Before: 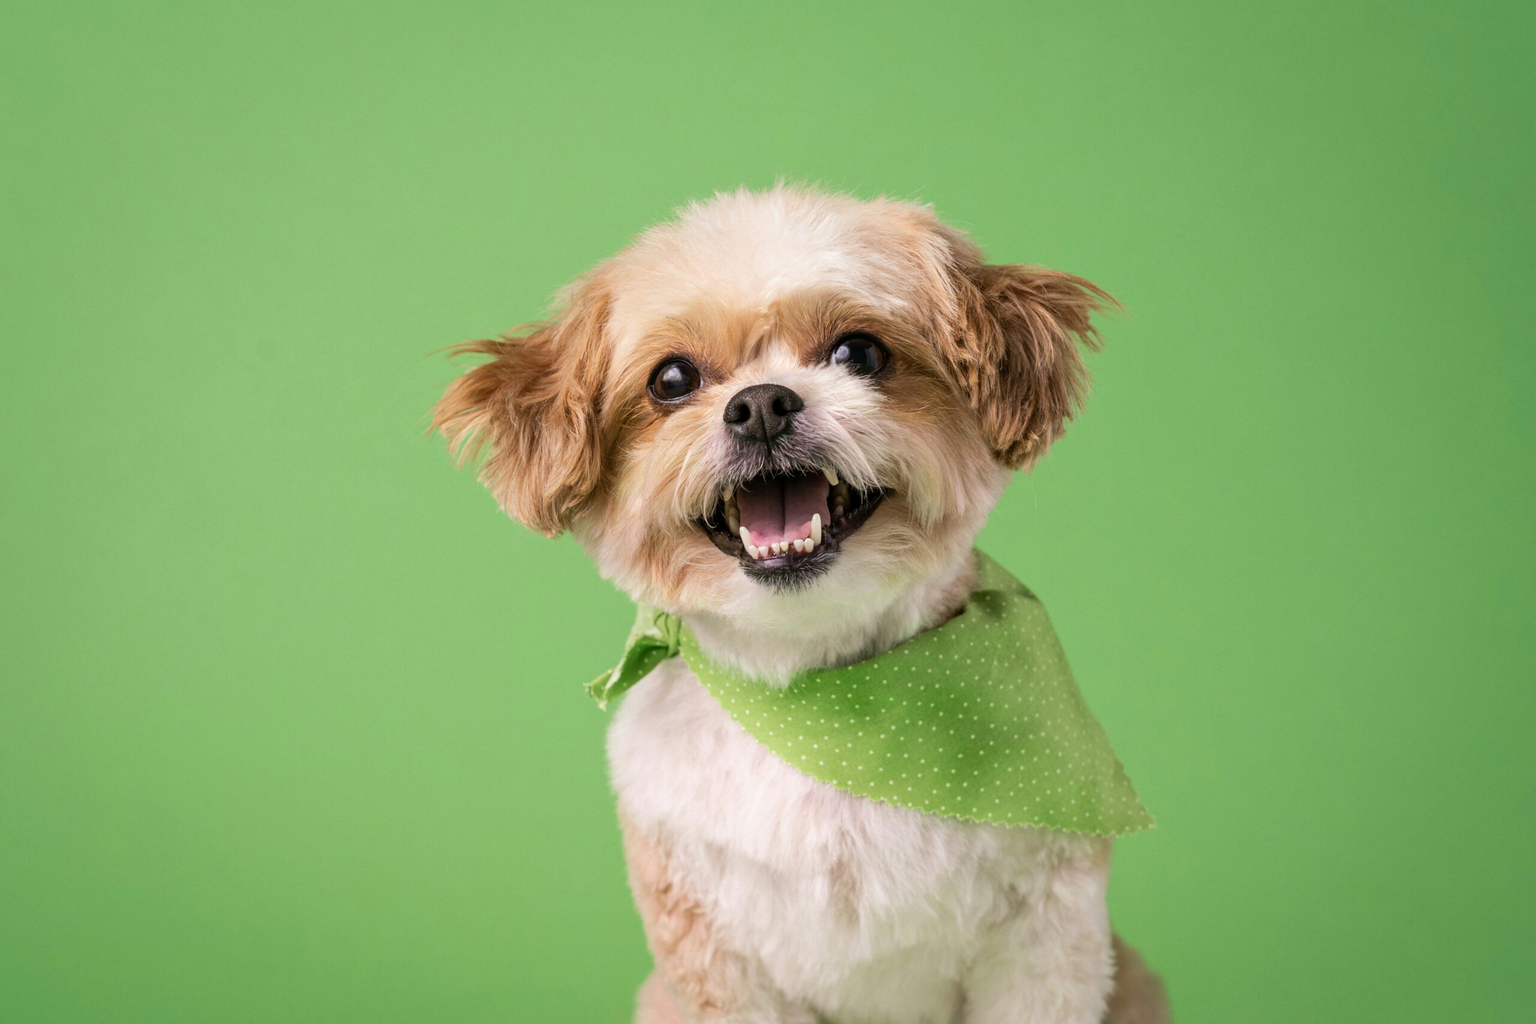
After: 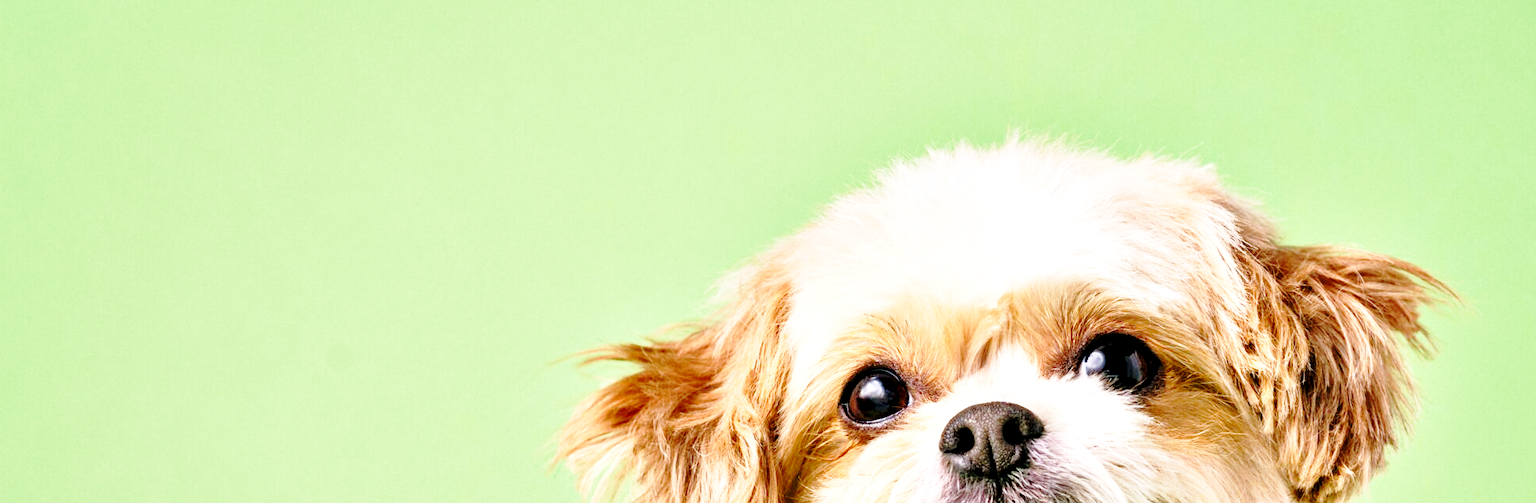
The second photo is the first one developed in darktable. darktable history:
exposure: exposure 0.219 EV, compensate highlight preservation false
tone equalizer: -7 EV 0.15 EV, -6 EV 0.635 EV, -5 EV 1.12 EV, -4 EV 1.34 EV, -3 EV 1.12 EV, -2 EV 0.6 EV, -1 EV 0.149 EV, mask exposure compensation -0.501 EV
base curve: curves: ch0 [(0, 0) (0.032, 0.037) (0.105, 0.228) (0.435, 0.76) (0.856, 0.983) (1, 1)], preserve colors none
contrast equalizer: octaves 7, y [[0.6 ×6], [0.55 ×6], [0 ×6], [0 ×6], [0 ×6]]
crop: left 0.542%, top 7.637%, right 23.212%, bottom 54.836%
